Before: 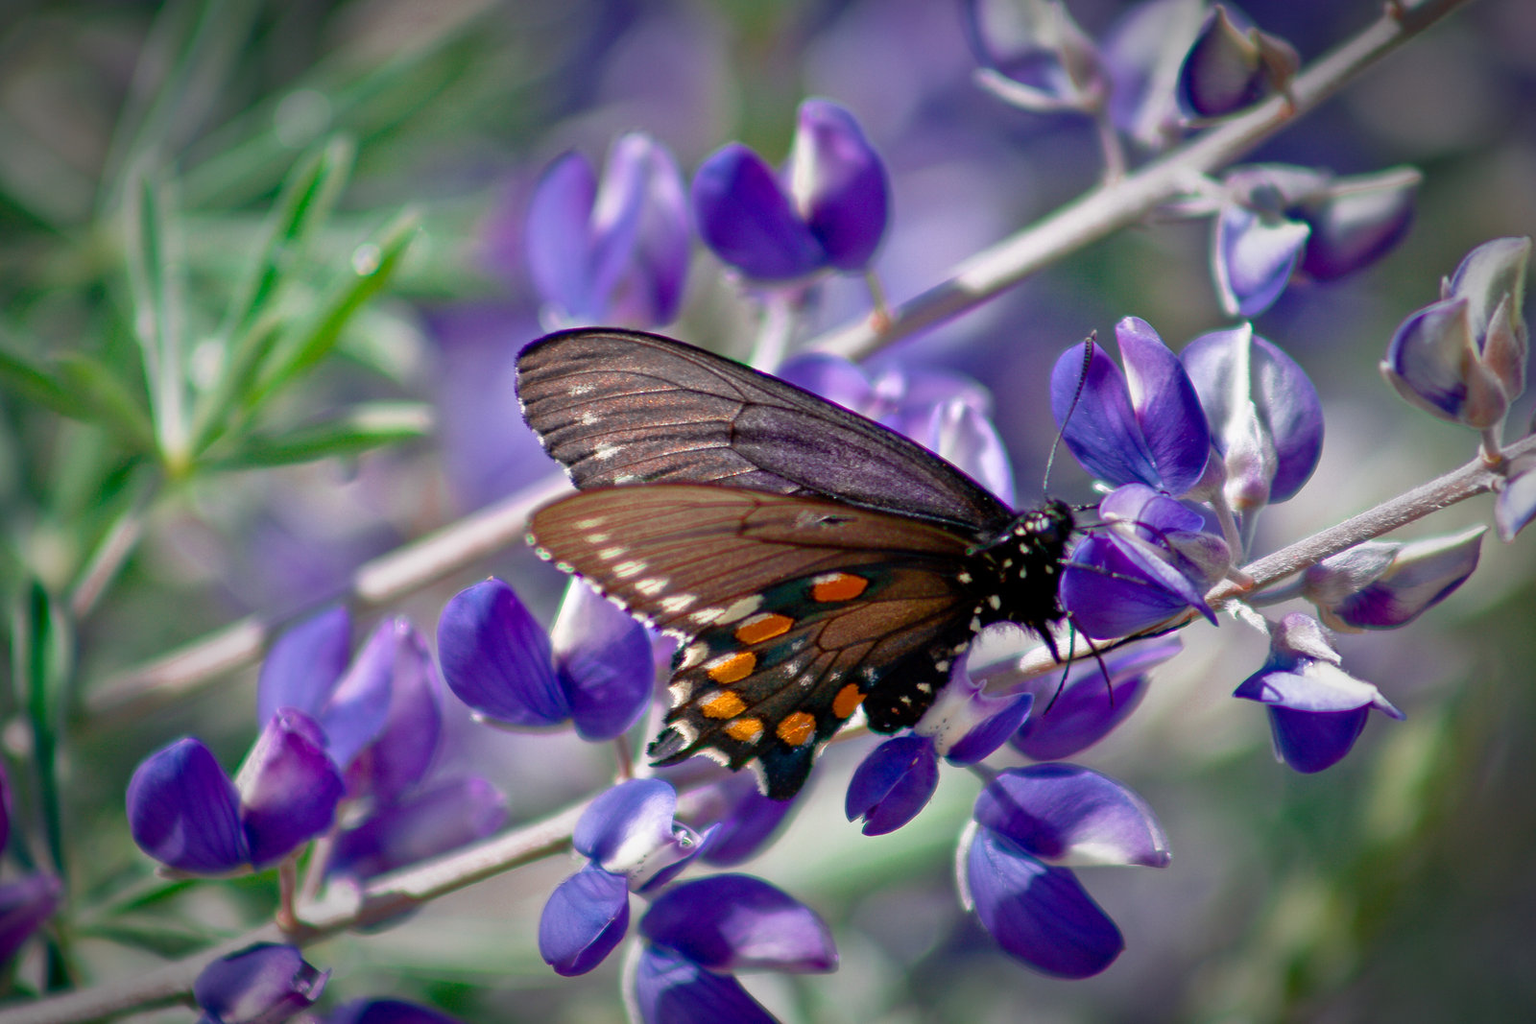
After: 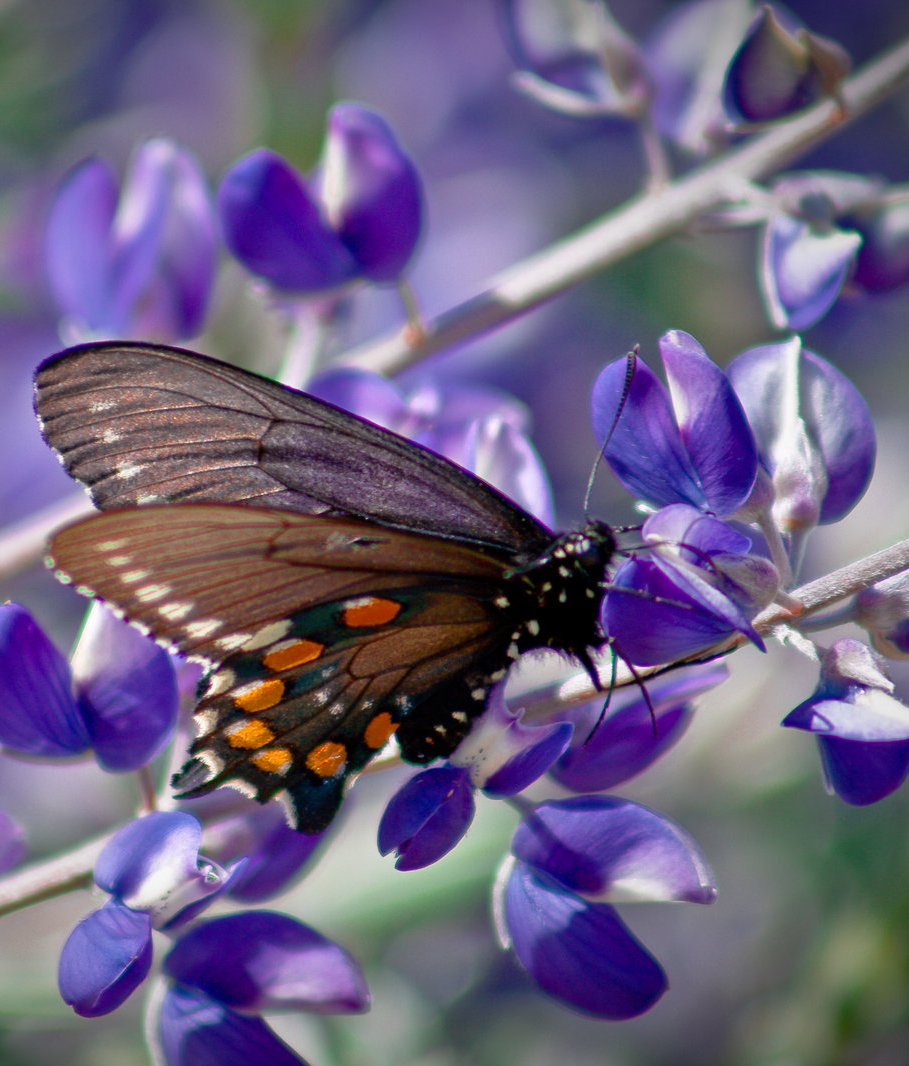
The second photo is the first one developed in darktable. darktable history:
crop: left 31.472%, top 0.02%, right 11.7%
